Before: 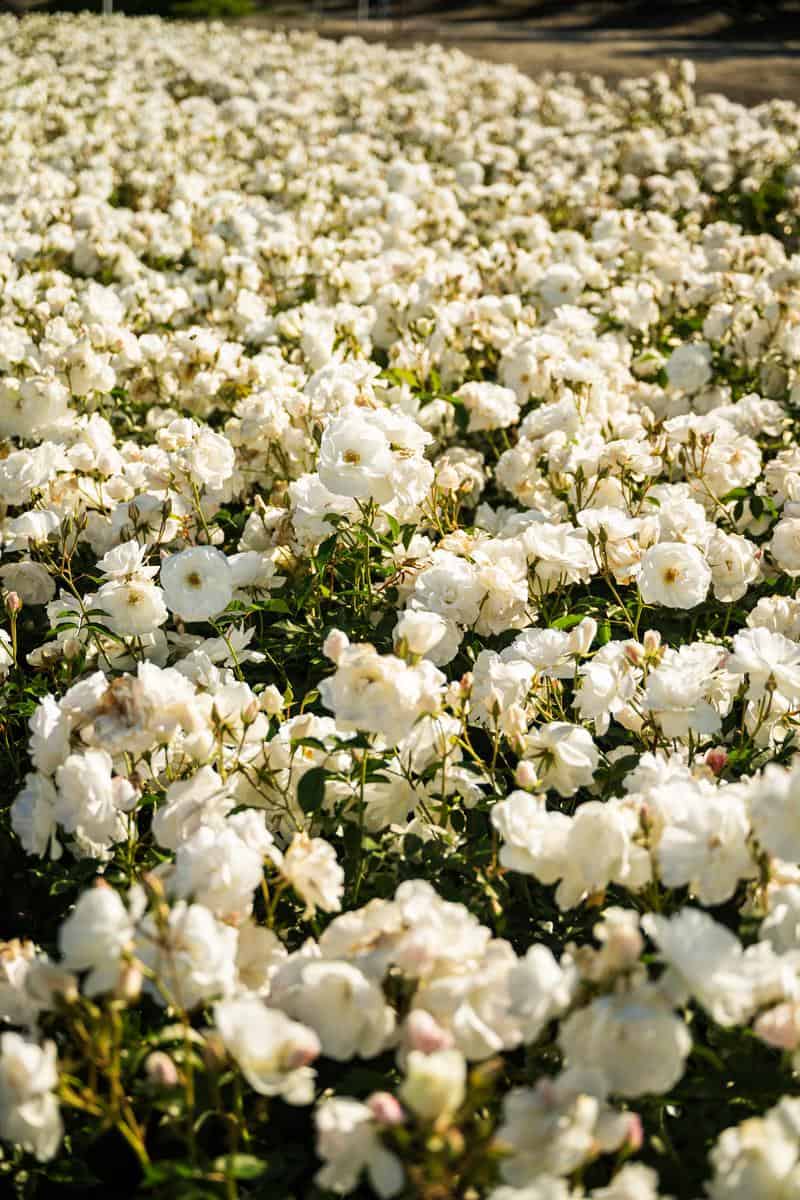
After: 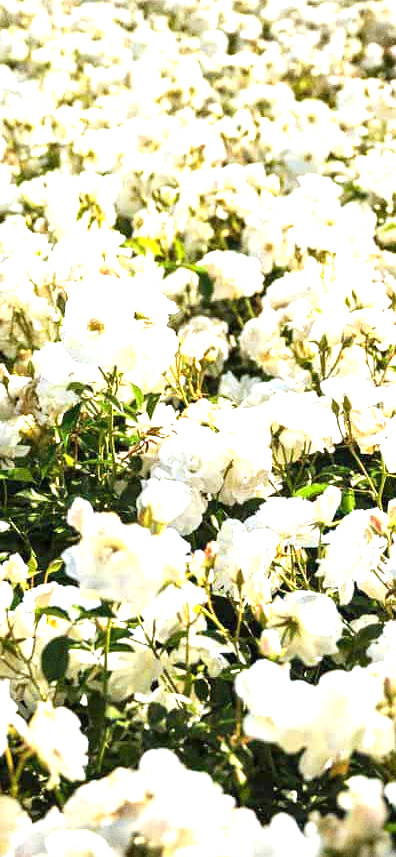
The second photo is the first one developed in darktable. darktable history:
crop: left 32.075%, top 10.976%, right 18.355%, bottom 17.596%
white balance: red 0.954, blue 1.079
grain: coarseness 0.09 ISO
exposure: black level correction 0, exposure 1.2 EV, compensate exposure bias true, compensate highlight preservation false
